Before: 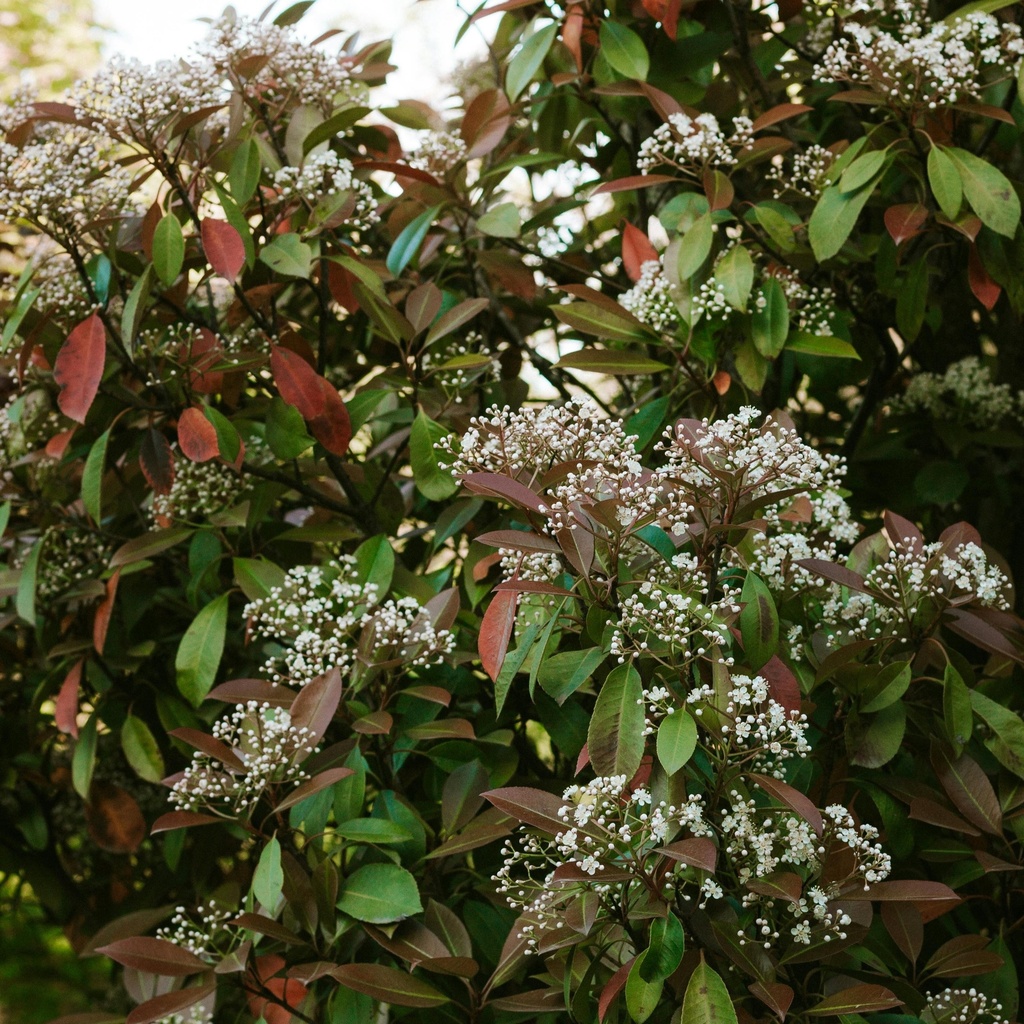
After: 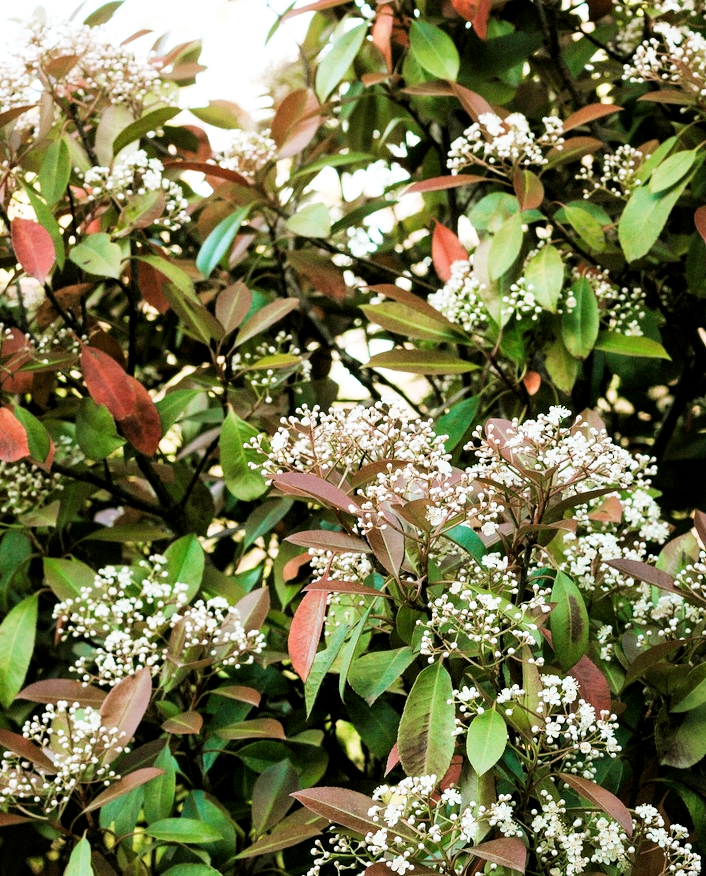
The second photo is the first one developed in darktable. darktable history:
crop: left 18.629%, right 12.35%, bottom 14.153%
local contrast: mode bilateral grid, contrast 20, coarseness 50, detail 119%, midtone range 0.2
filmic rgb: black relative exposure -5.14 EV, white relative exposure 3.98 EV, hardness 2.9, contrast 1.188, highlights saturation mix -30.43%
tone equalizer: edges refinement/feathering 500, mask exposure compensation -1.57 EV, preserve details guided filter
exposure: black level correction 0, exposure 1.344 EV, compensate exposure bias true, compensate highlight preservation false
